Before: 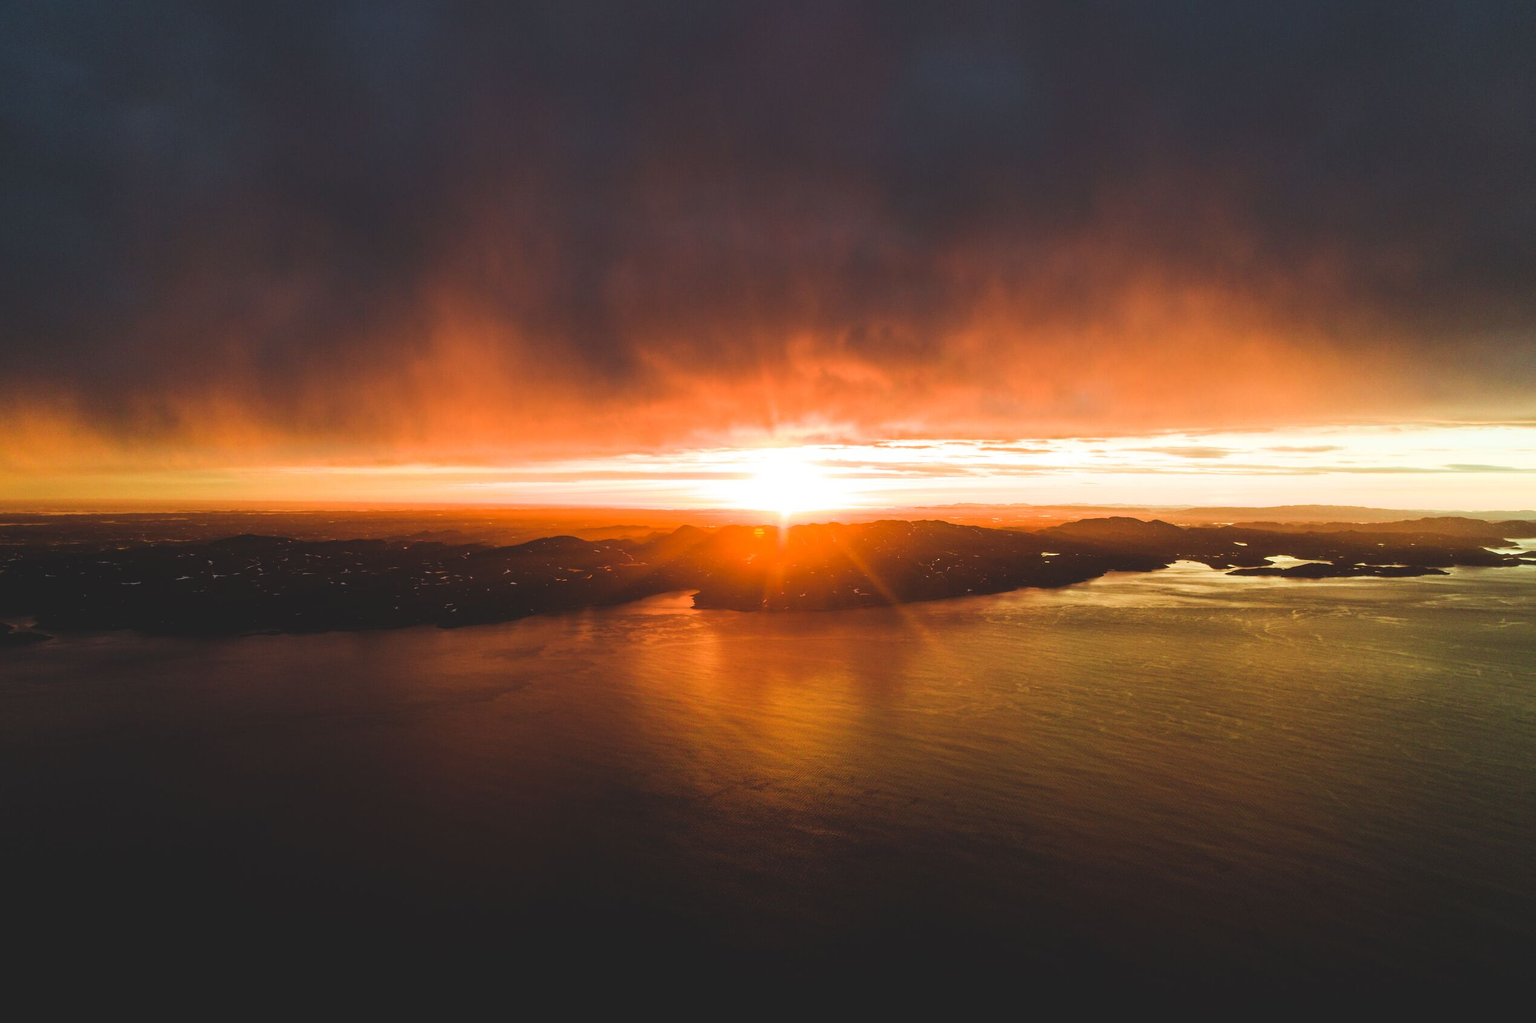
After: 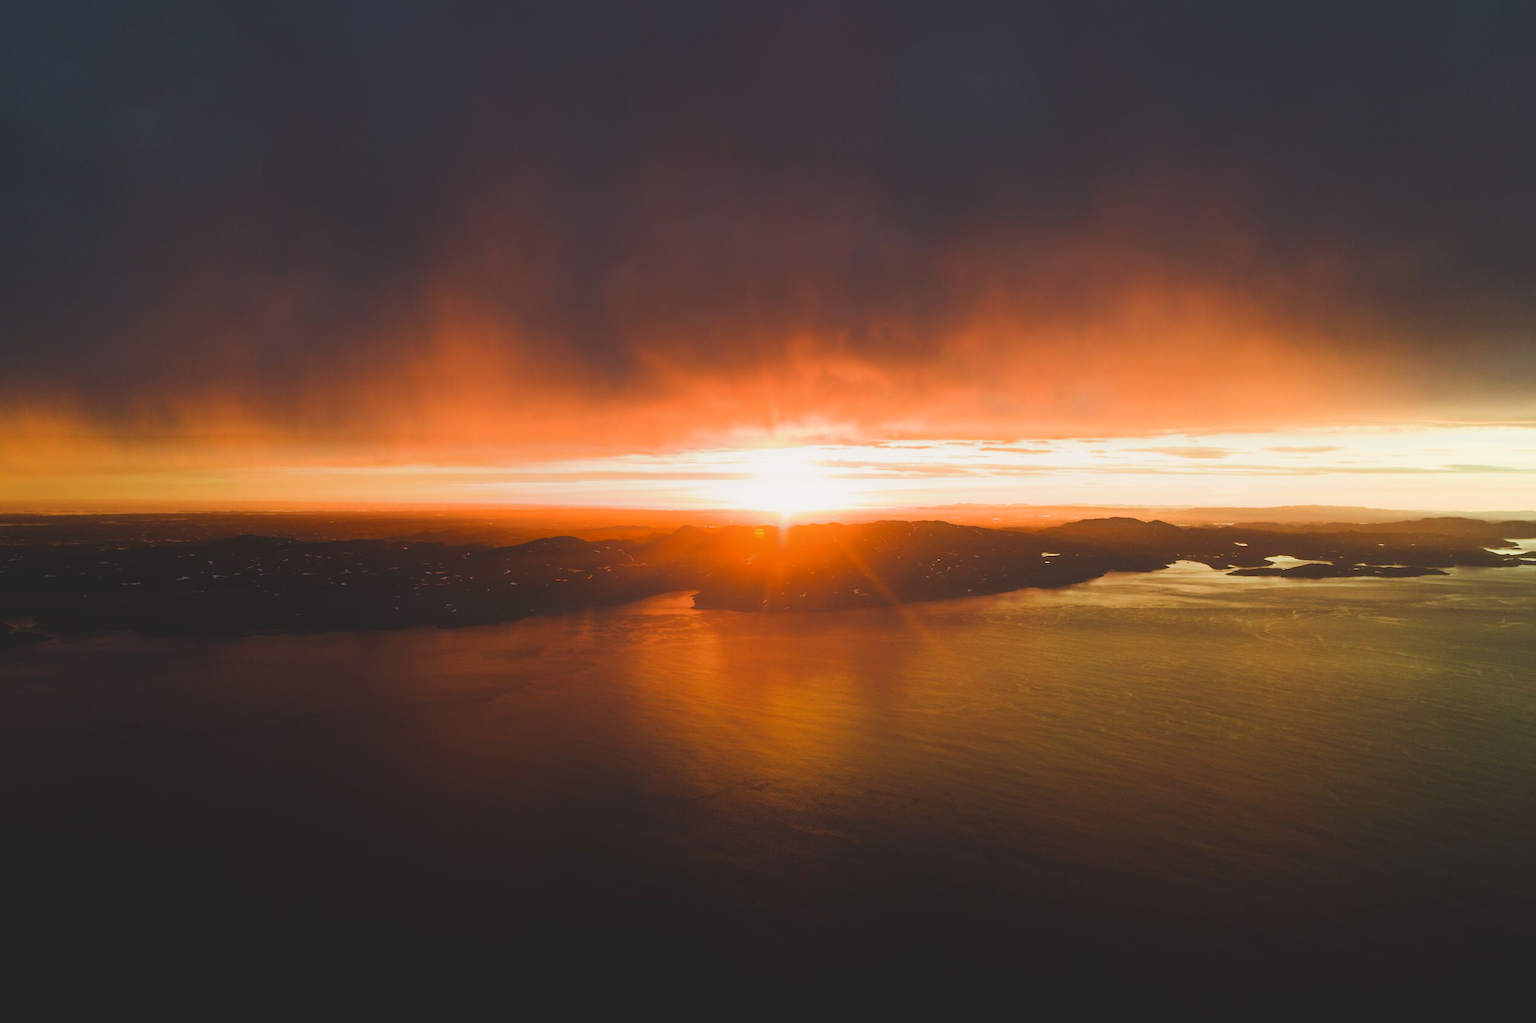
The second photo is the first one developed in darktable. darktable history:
contrast equalizer: y [[0.6 ×6], [0.55 ×6], [0 ×6], [0 ×6], [0 ×6]], mix -0.996
